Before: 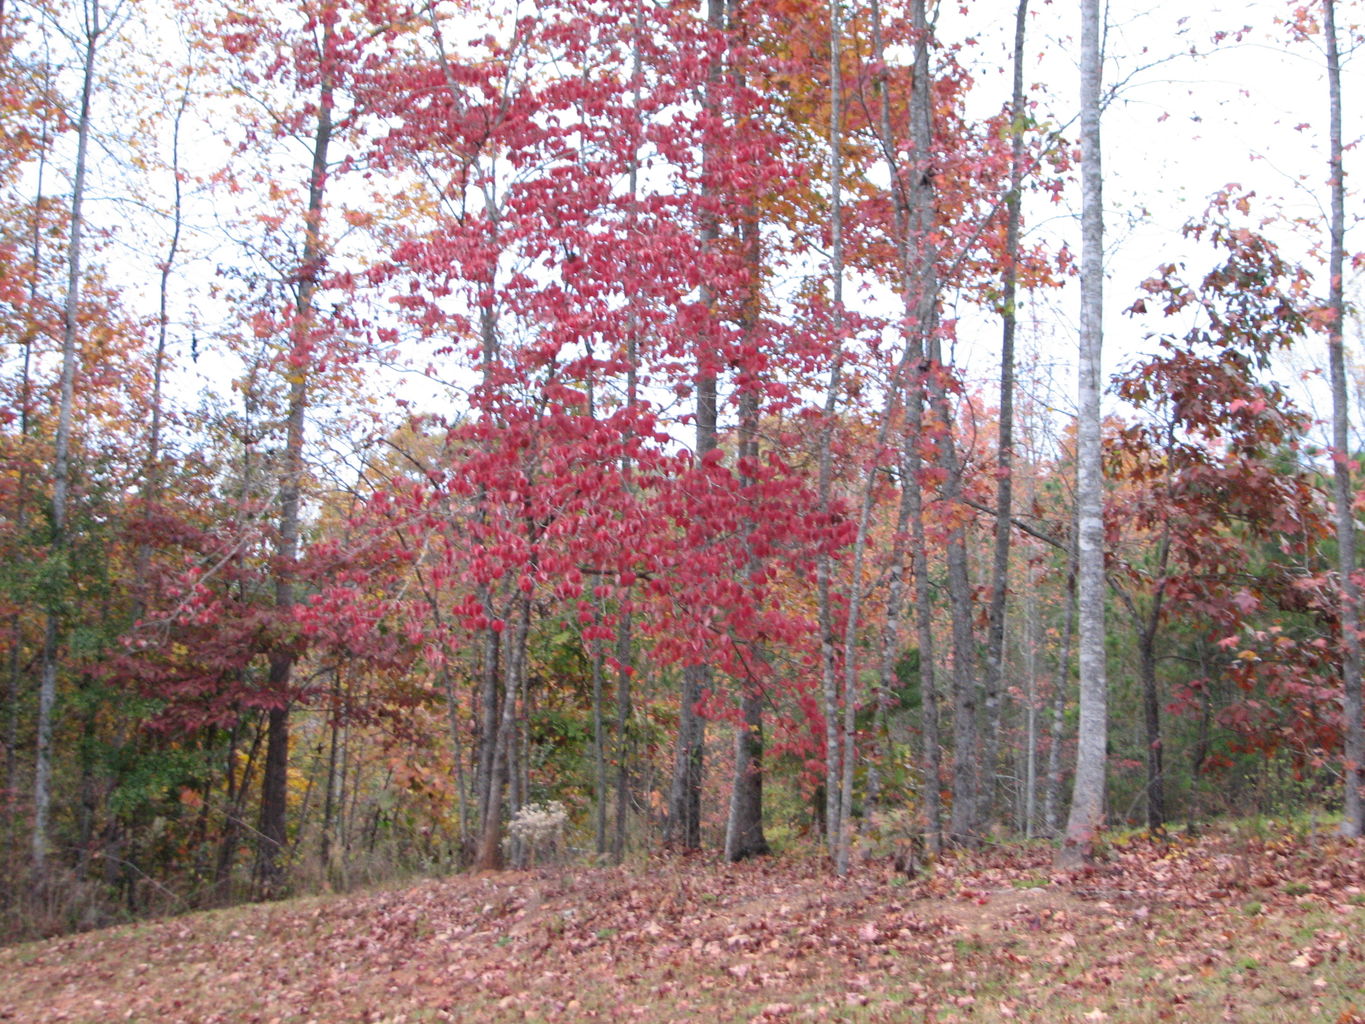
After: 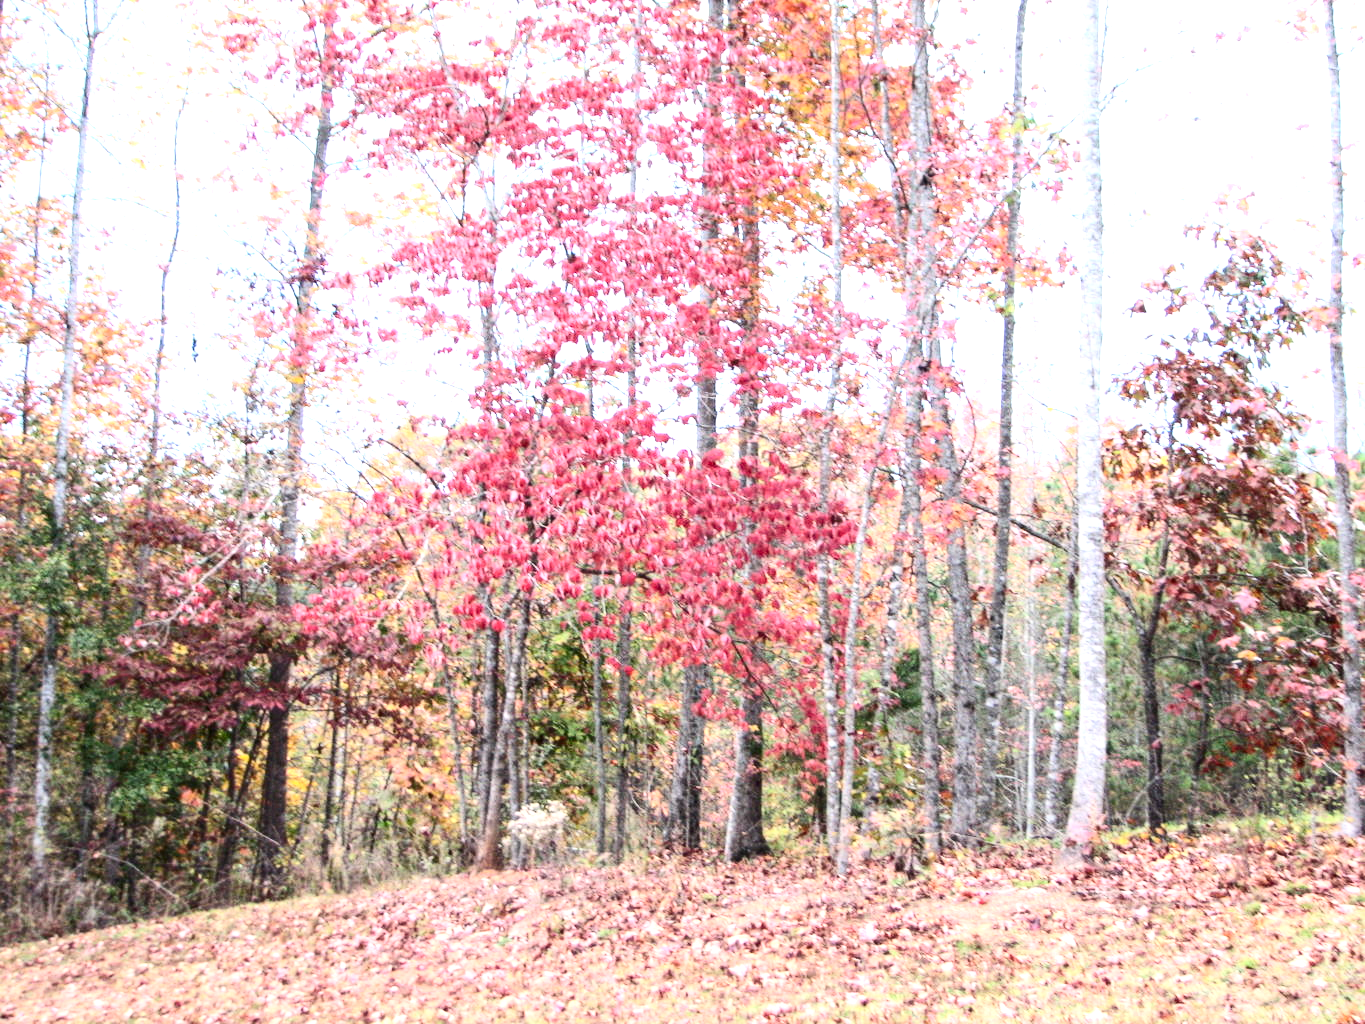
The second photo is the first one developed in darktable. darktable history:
exposure: exposure 1.058 EV, compensate highlight preservation false
local contrast: on, module defaults
contrast brightness saturation: contrast 0.299
